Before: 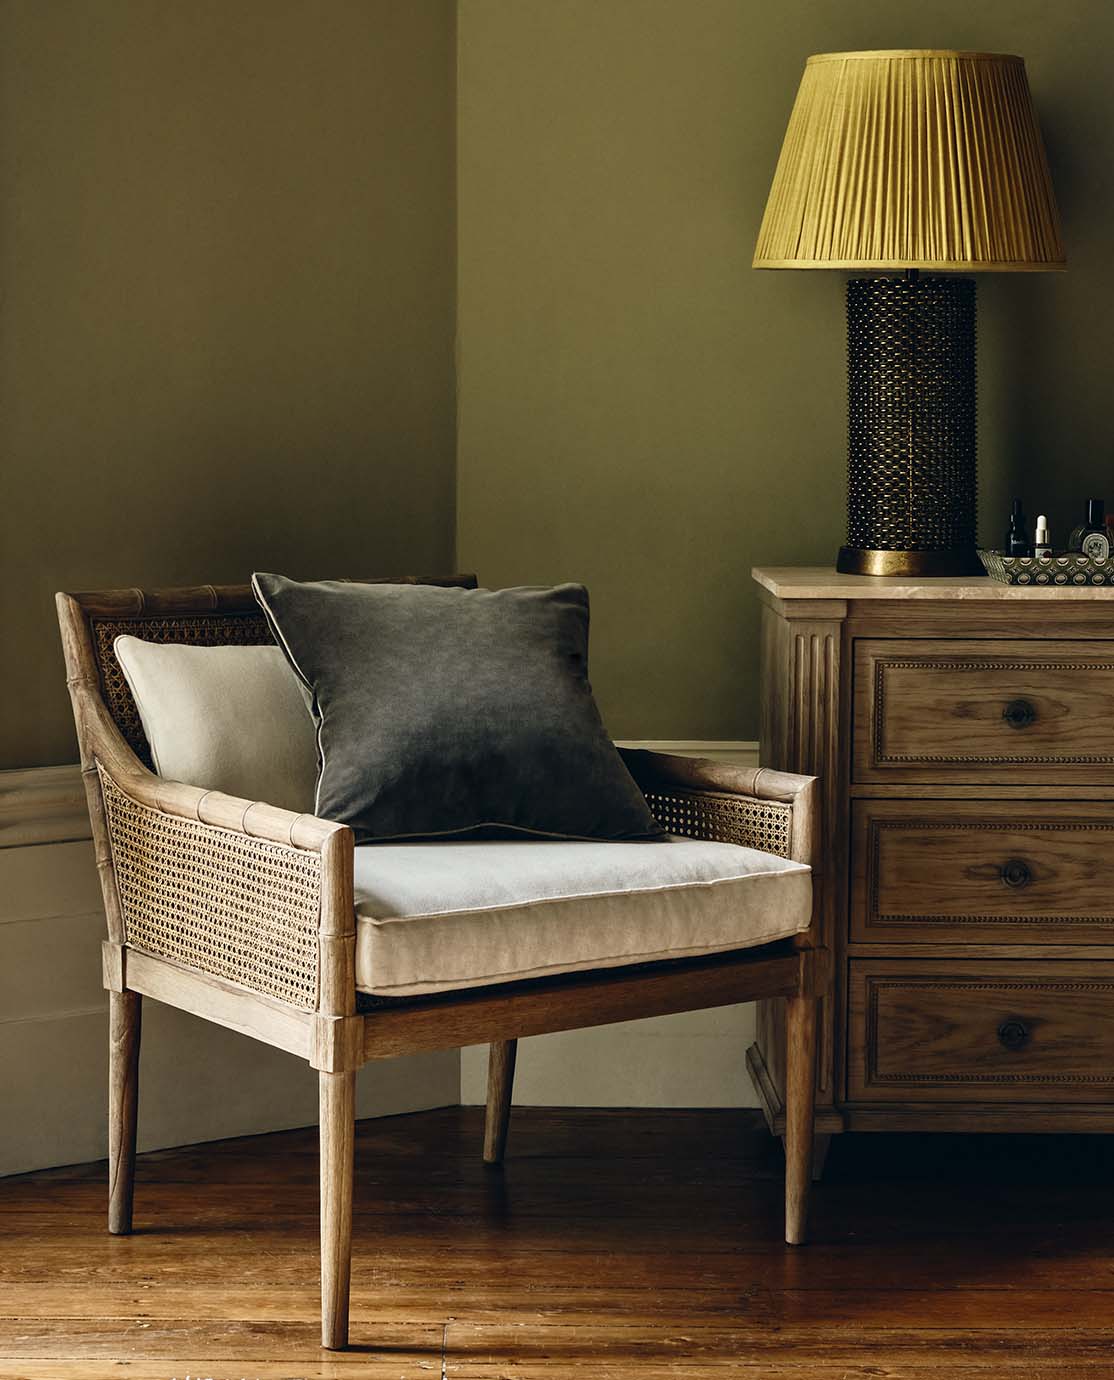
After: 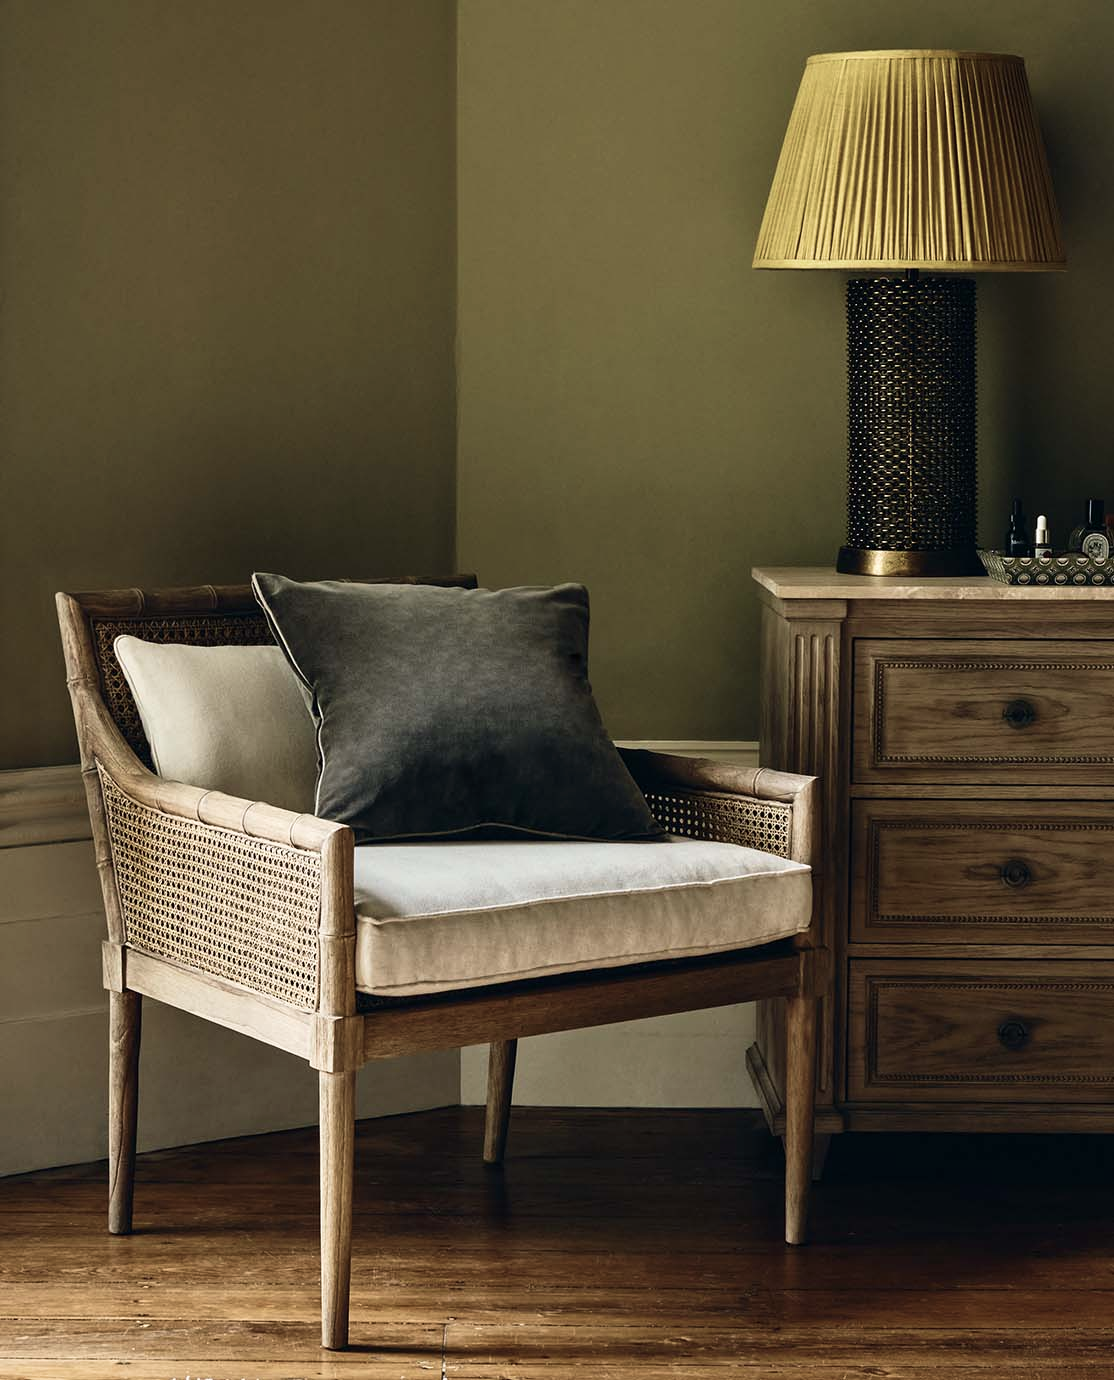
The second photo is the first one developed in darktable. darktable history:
contrast brightness saturation: contrast 0.1, saturation -0.282
velvia: strength 29.6%
